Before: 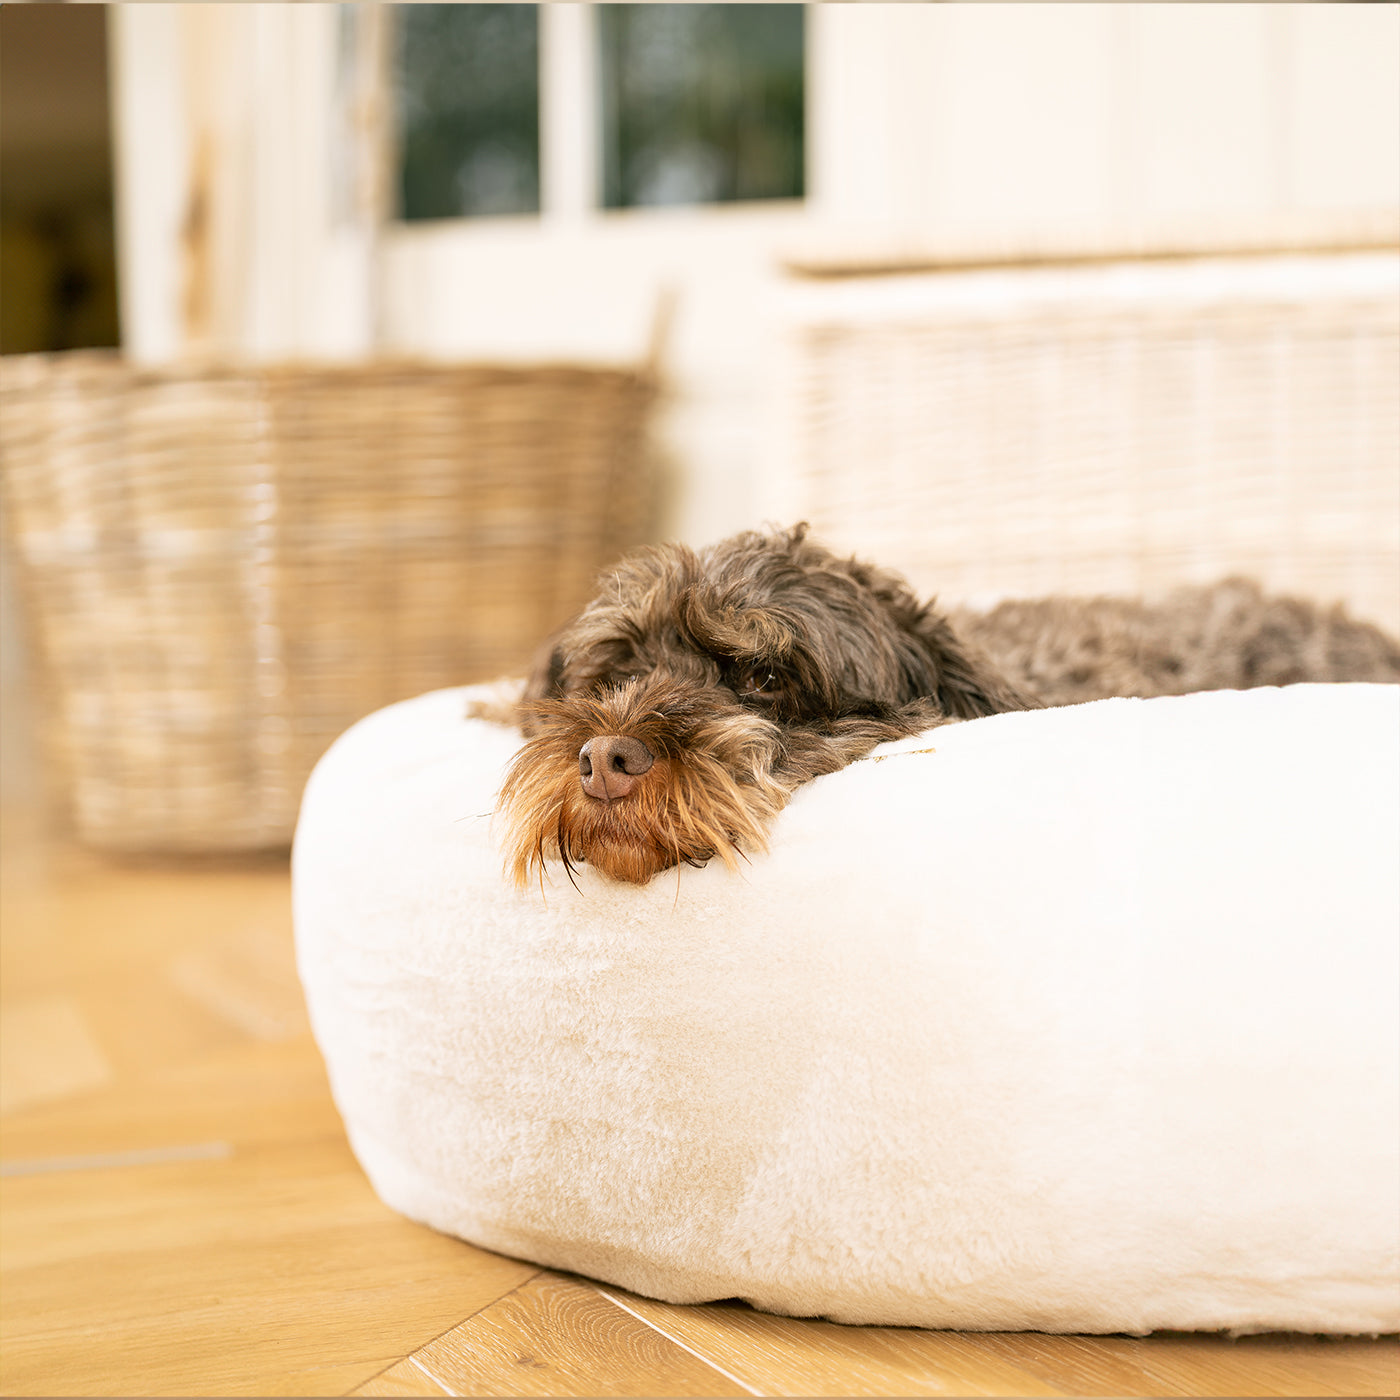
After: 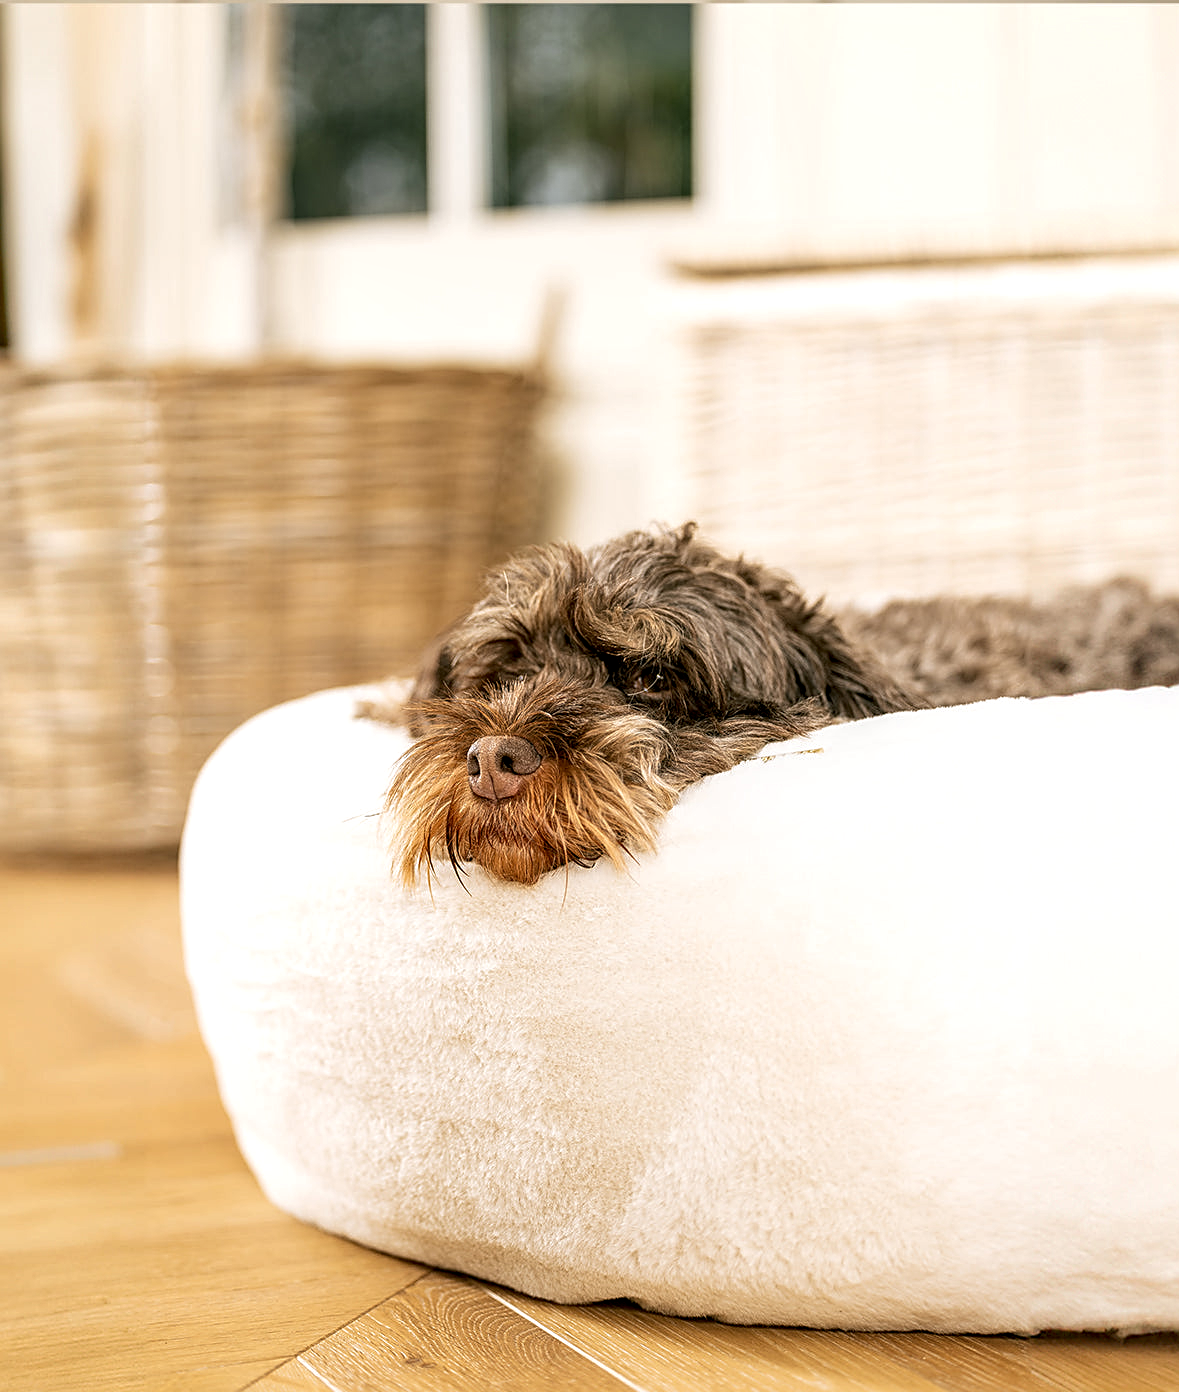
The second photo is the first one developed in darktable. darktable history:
local contrast: detail 142%
crop: left 8.026%, right 7.374%
sharpen: on, module defaults
